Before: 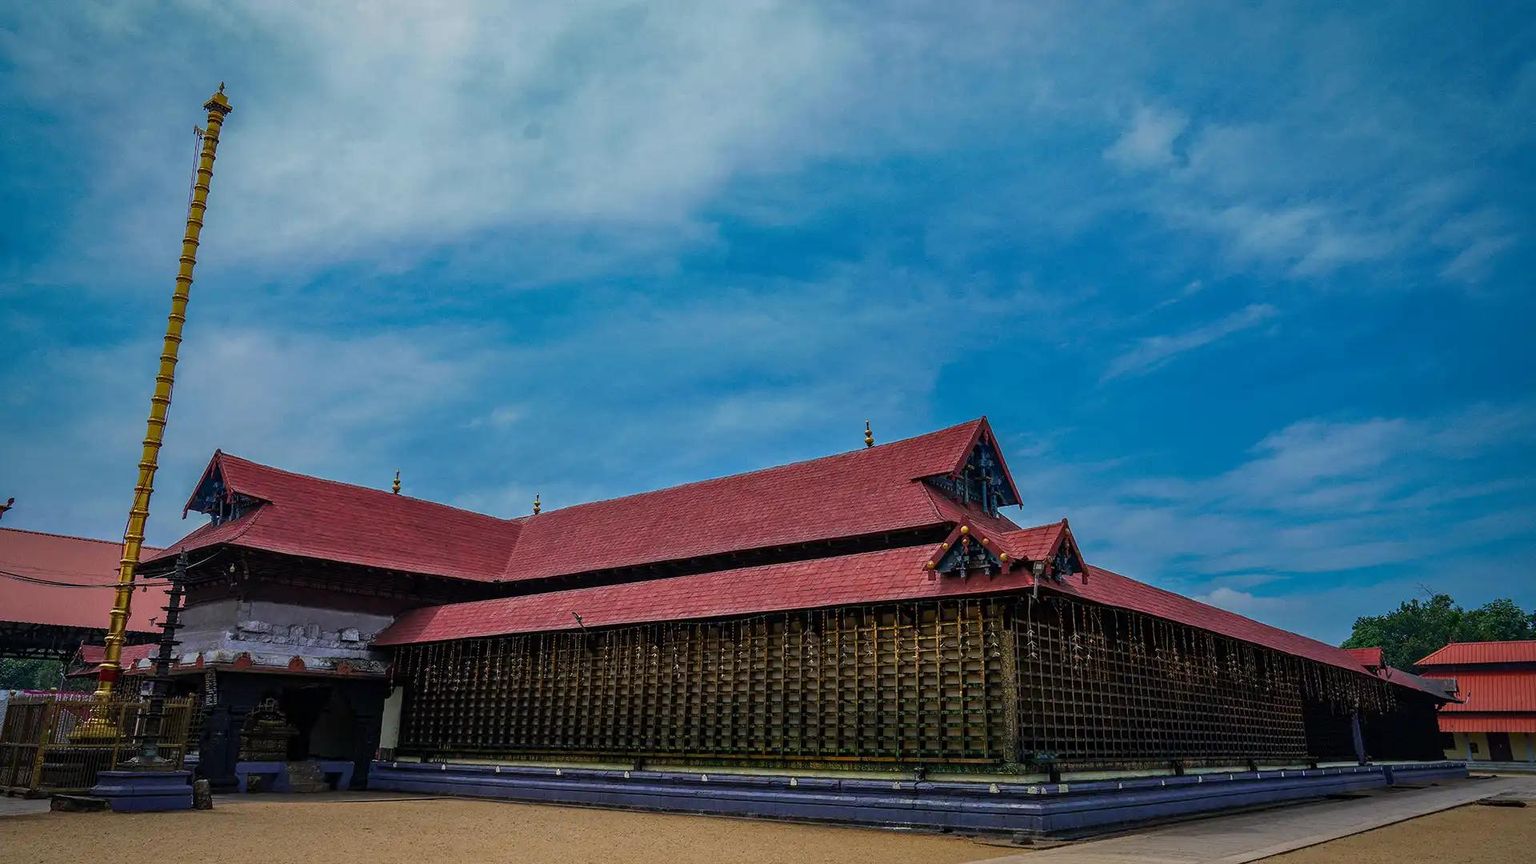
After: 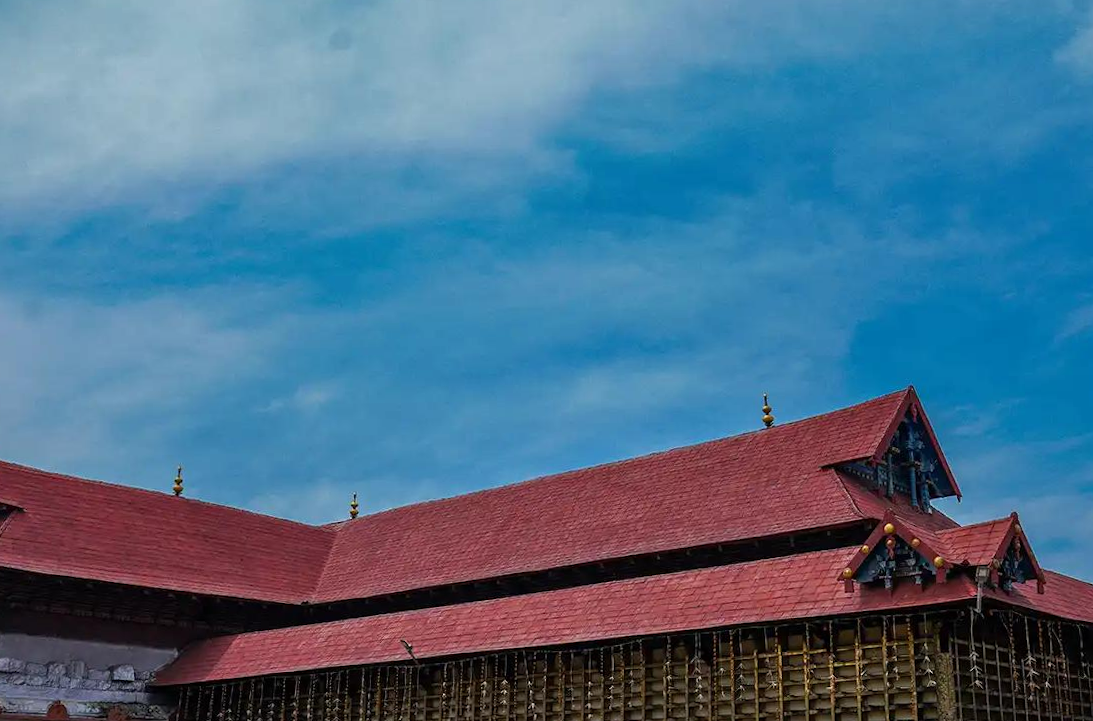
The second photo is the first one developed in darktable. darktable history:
crop: left 16.202%, top 11.208%, right 26.045%, bottom 20.557%
rotate and perspective: rotation -1°, crop left 0.011, crop right 0.989, crop top 0.025, crop bottom 0.975
